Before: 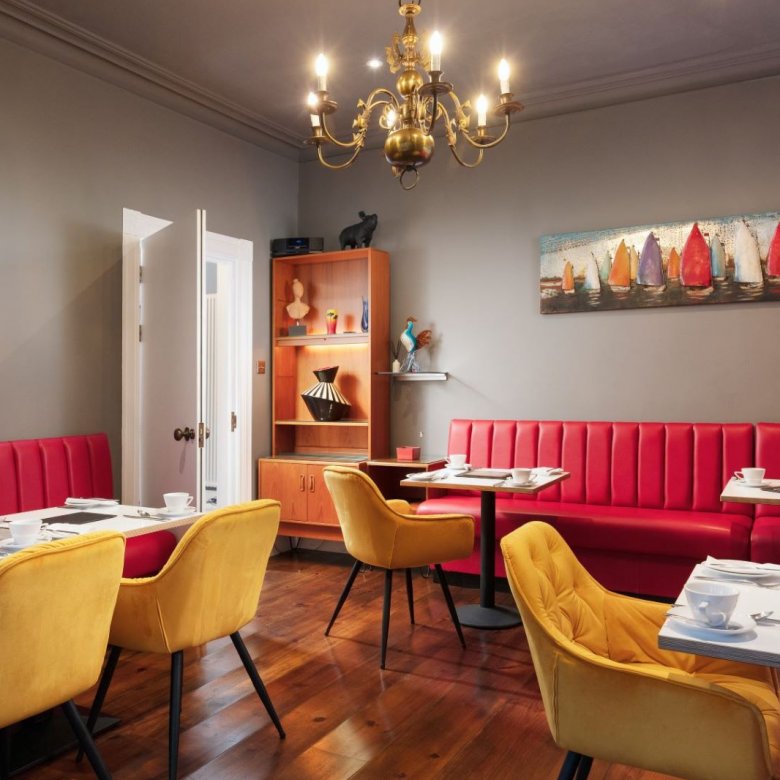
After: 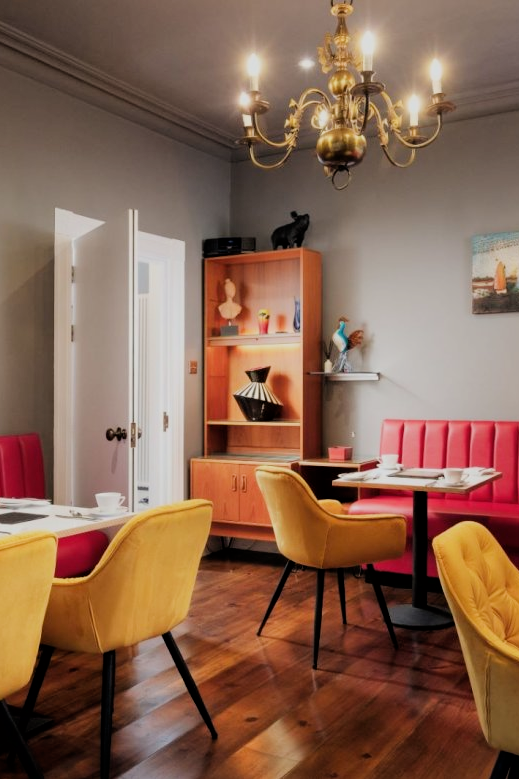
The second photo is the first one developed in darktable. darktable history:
filmic rgb: black relative exposure -5 EV, hardness 2.88, contrast 1.1
crop and rotate: left 8.786%, right 24.548%
